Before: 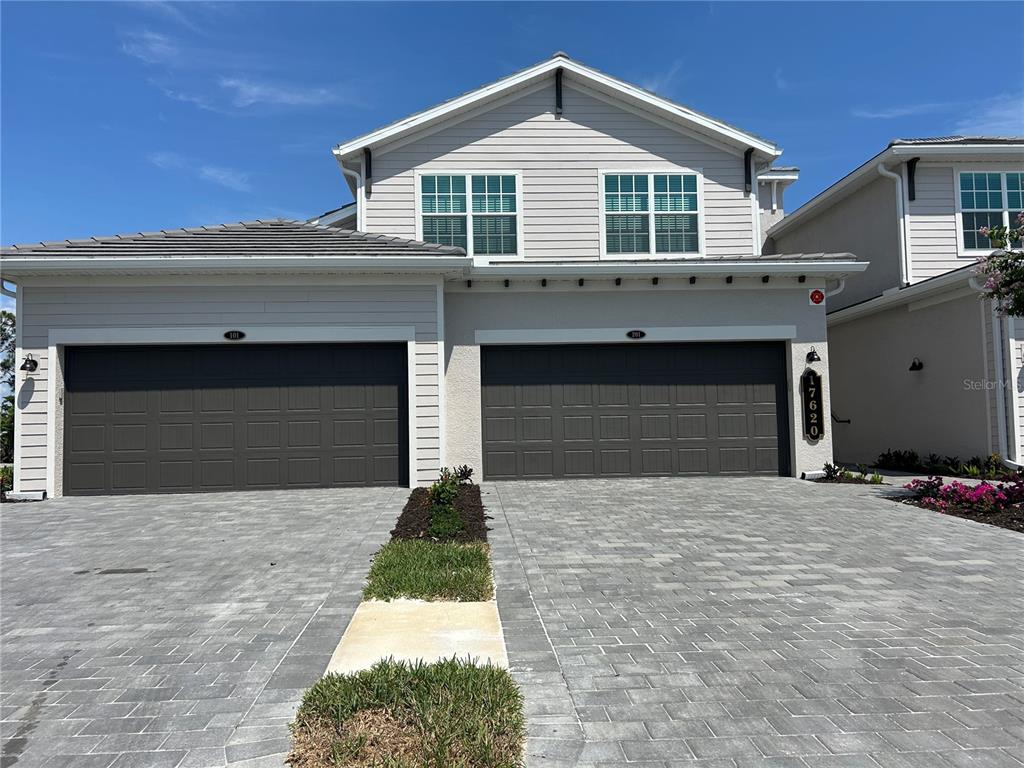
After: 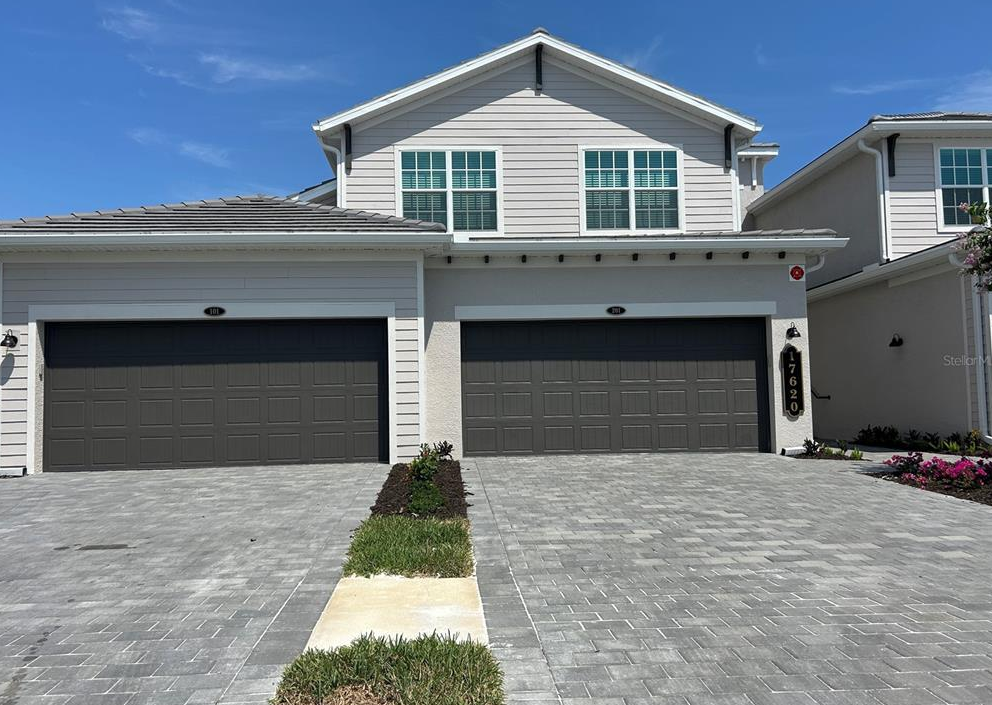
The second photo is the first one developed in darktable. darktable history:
shadows and highlights: shadows 25, highlights -25
crop: left 1.964%, top 3.251%, right 1.122%, bottom 4.933%
